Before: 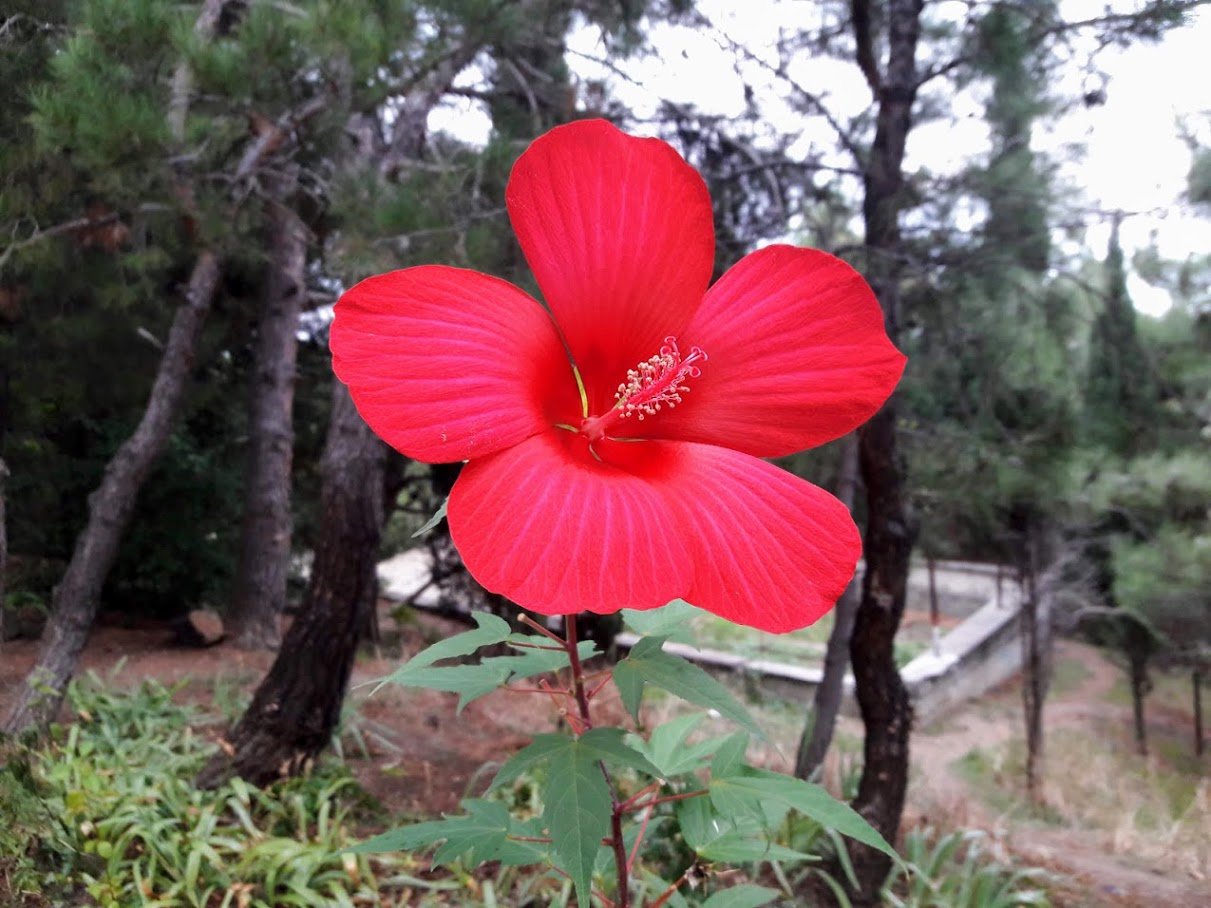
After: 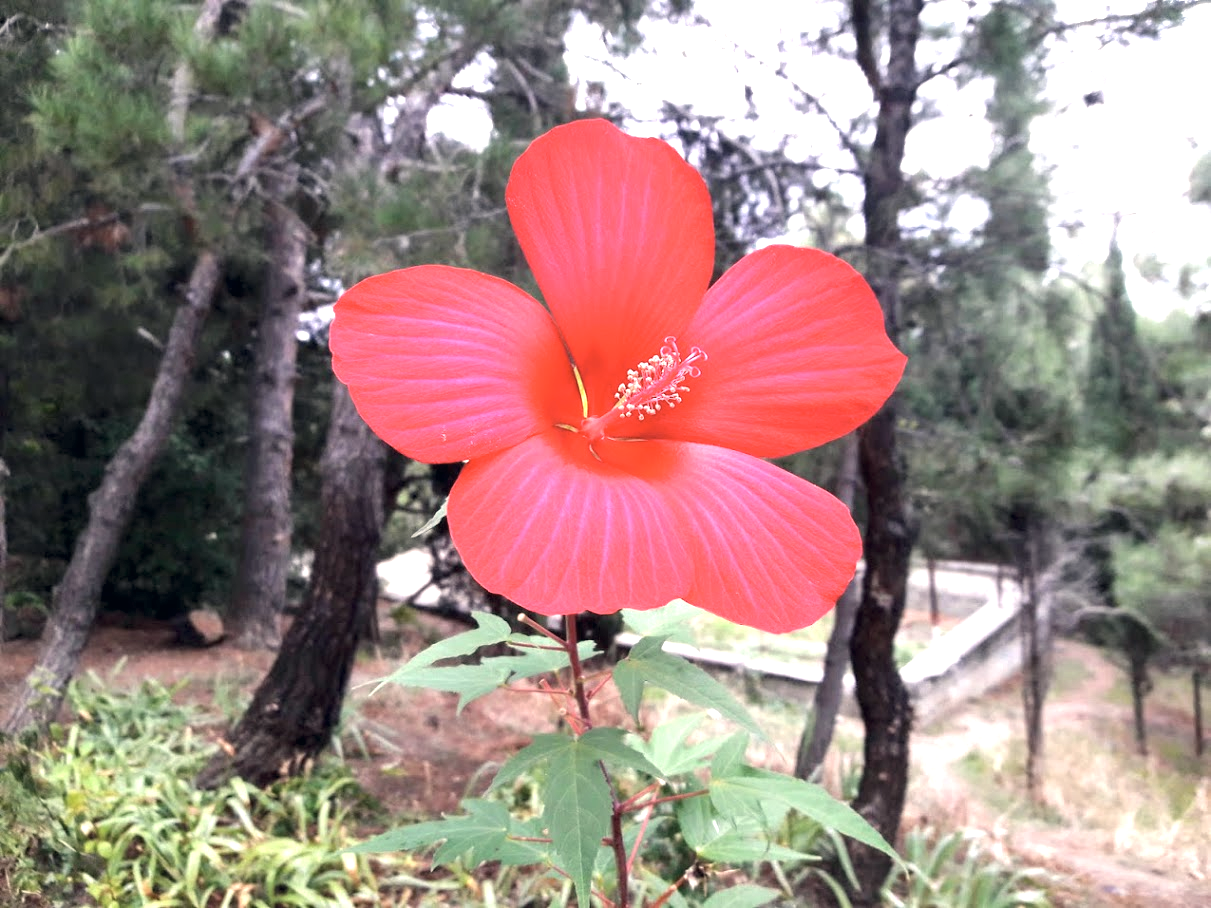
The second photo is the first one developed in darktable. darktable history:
color correction: highlights a* 2.92, highlights b* 5.03, shadows a* -1.66, shadows b* -4.96, saturation 0.8
exposure: black level correction 0, exposure 1.168 EV, compensate highlight preservation false
tone equalizer: -8 EV -0.555 EV, mask exposure compensation -0.509 EV
